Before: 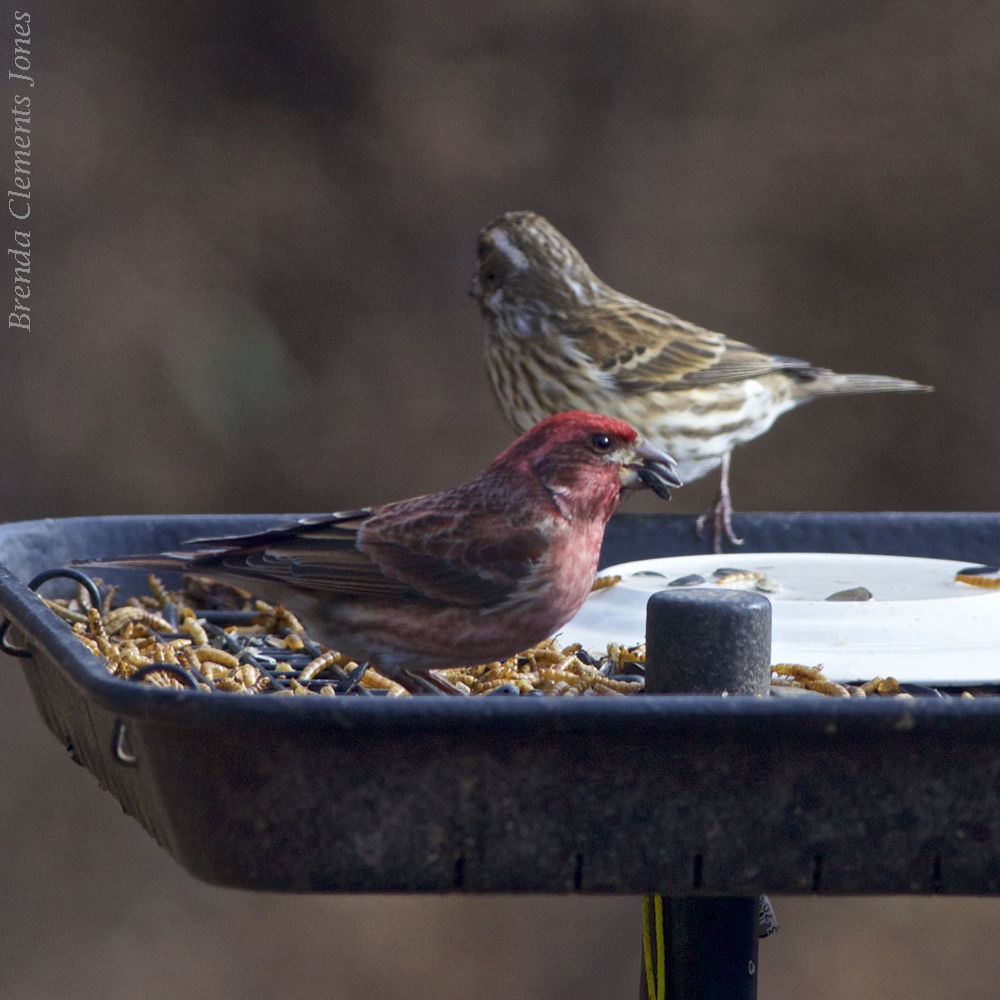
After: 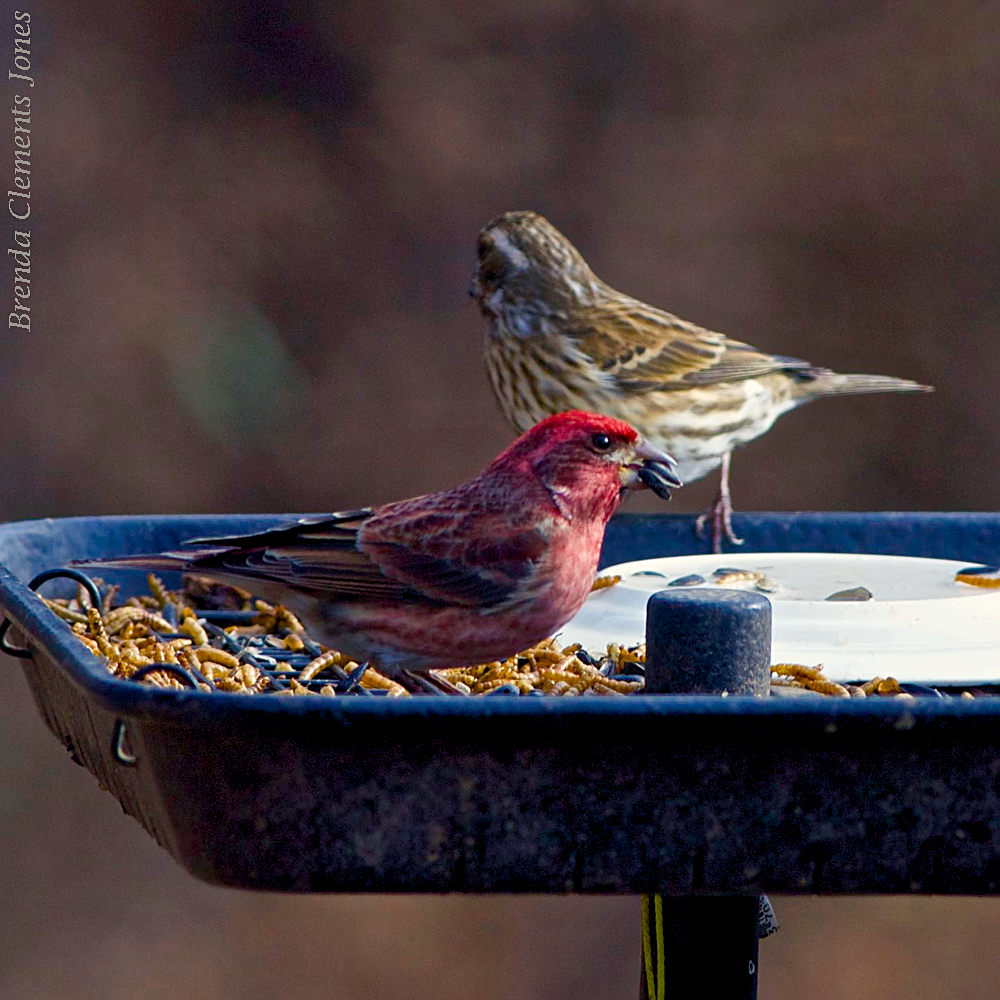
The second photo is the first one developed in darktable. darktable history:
sharpen: on, module defaults
color balance rgb: shadows lift › chroma 3%, shadows lift › hue 240.84°, highlights gain › chroma 3%, highlights gain › hue 73.2°, global offset › luminance -0.5%, perceptual saturation grading › global saturation 20%, perceptual saturation grading › highlights -25%, perceptual saturation grading › shadows 50%, global vibrance 25.26%
